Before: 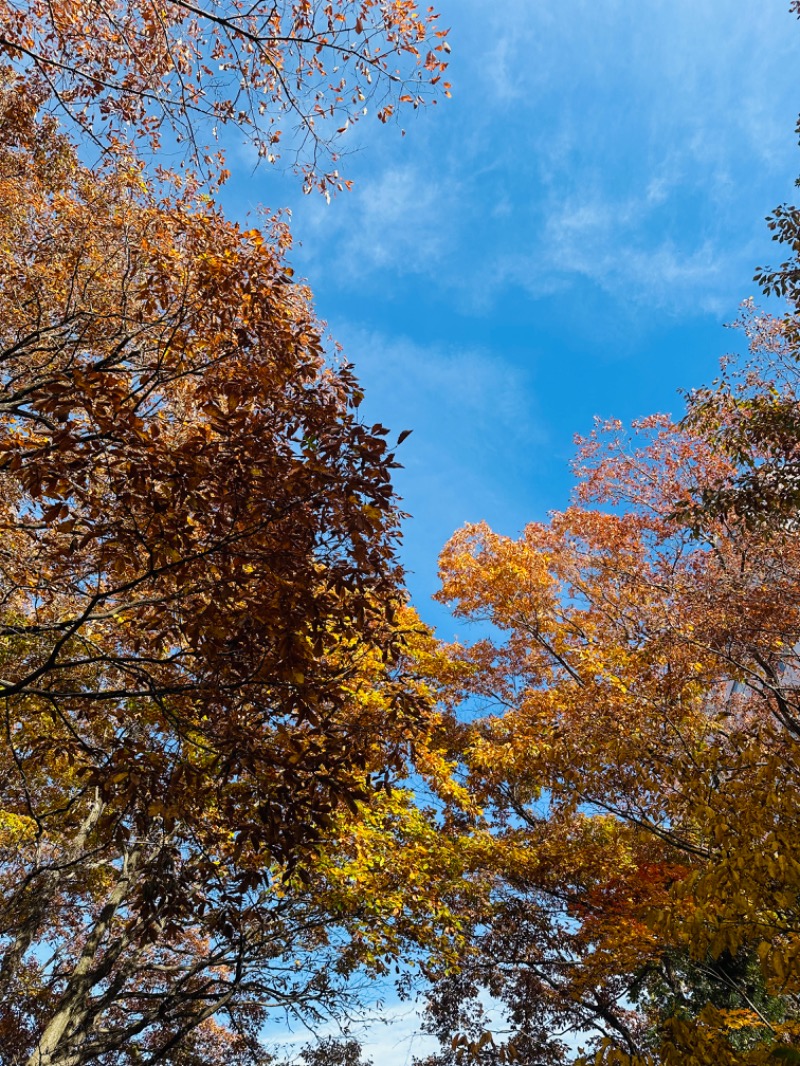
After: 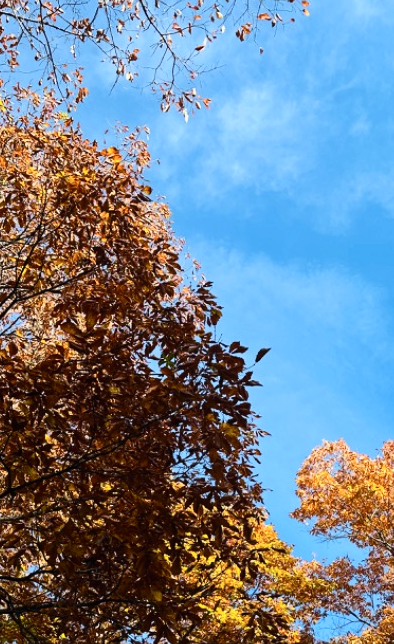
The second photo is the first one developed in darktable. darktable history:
crop: left 17.766%, top 7.778%, right 32.91%, bottom 31.756%
contrast brightness saturation: contrast 0.238, brightness 0.088
